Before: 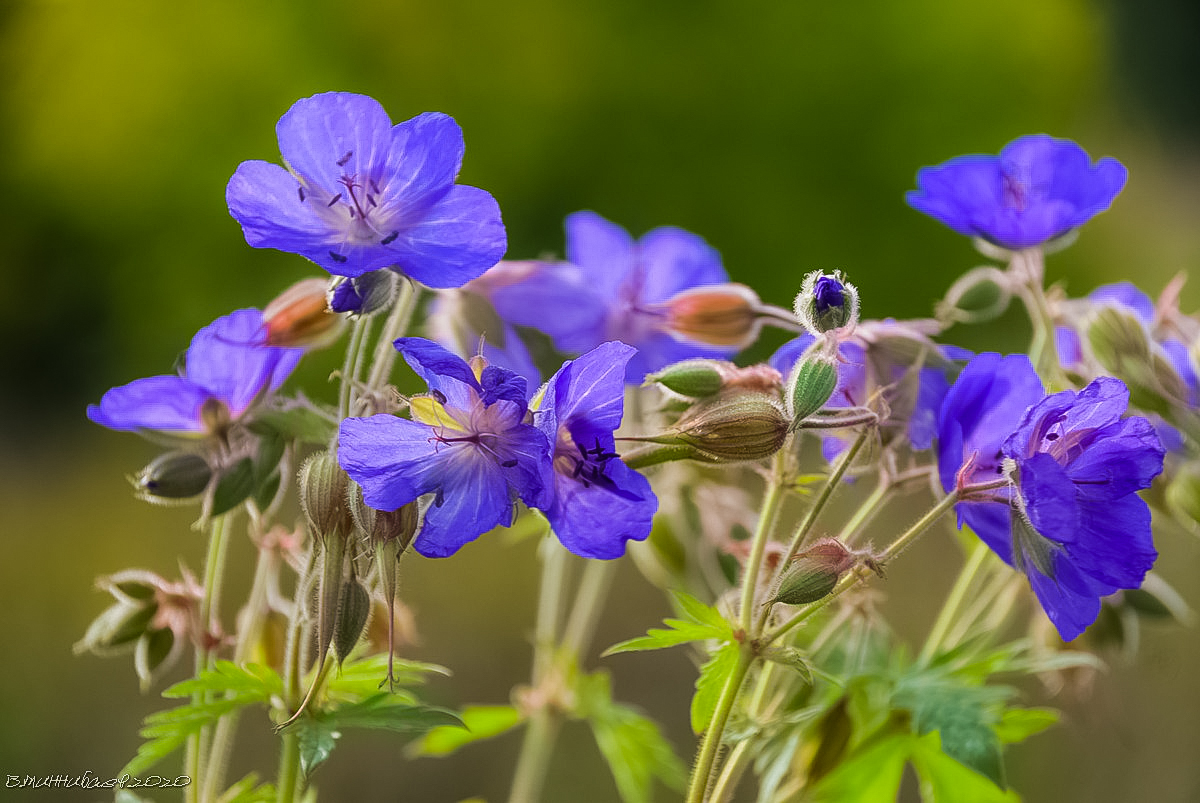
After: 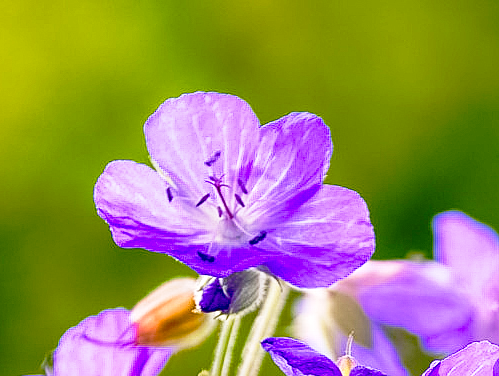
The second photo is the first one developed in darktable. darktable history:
crop and rotate: left 11.017%, top 0.098%, right 47.357%, bottom 53.05%
tone curve: curves: ch0 [(0, 0) (0.062, 0.023) (0.168, 0.142) (0.359, 0.44) (0.469, 0.544) (0.634, 0.722) (0.839, 0.909) (0.998, 0.978)]; ch1 [(0, 0) (0.437, 0.453) (0.472, 0.47) (0.502, 0.504) (0.527, 0.546) (0.568, 0.619) (0.608, 0.665) (0.669, 0.748) (0.859, 0.899) (1, 1)]; ch2 [(0, 0) (0.33, 0.301) (0.421, 0.443) (0.473, 0.501) (0.504, 0.504) (0.535, 0.564) (0.575, 0.625) (0.608, 0.676) (1, 1)], preserve colors none
color balance rgb: perceptual saturation grading › global saturation 27.418%, perceptual saturation grading › highlights -28.306%, perceptual saturation grading › mid-tones 15.108%, perceptual saturation grading › shadows 33.105%
shadows and highlights: soften with gaussian
sharpen: amount 0.215
exposure: exposure 0.778 EV, compensate exposure bias true, compensate highlight preservation false
